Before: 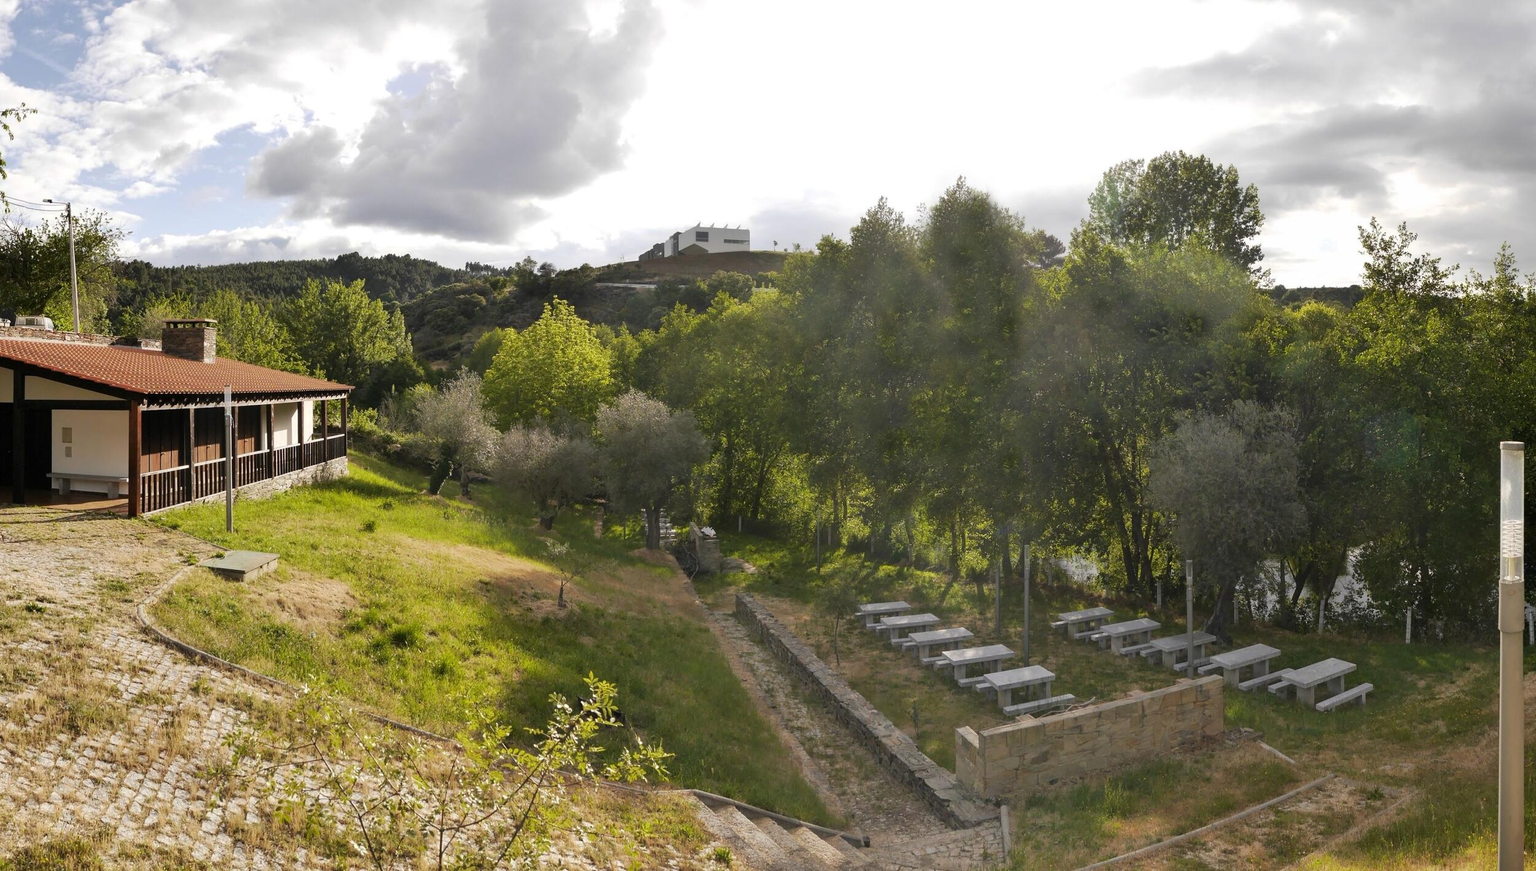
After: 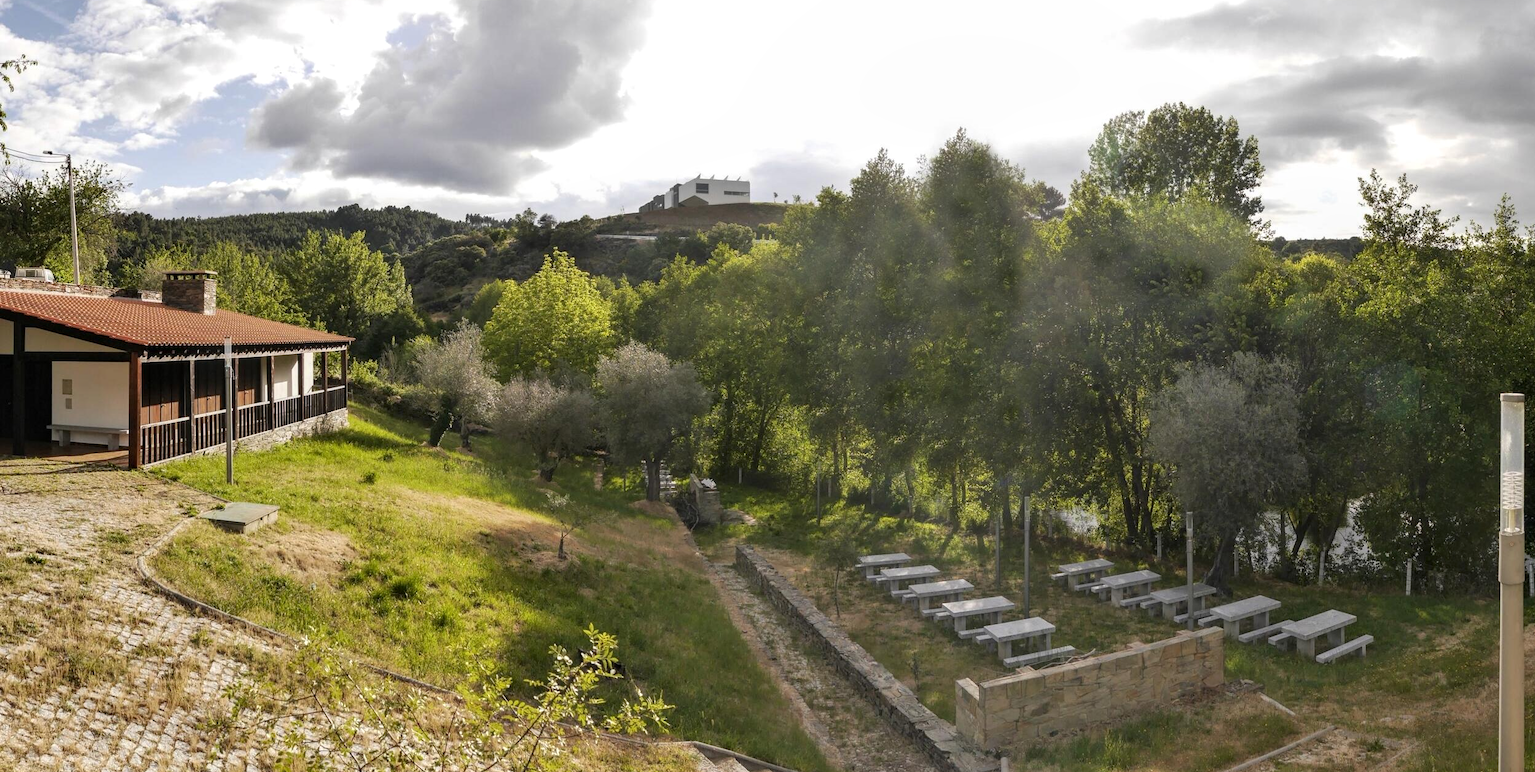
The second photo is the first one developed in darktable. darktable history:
crop and rotate: top 5.609%, bottom 5.609%
local contrast: on, module defaults
